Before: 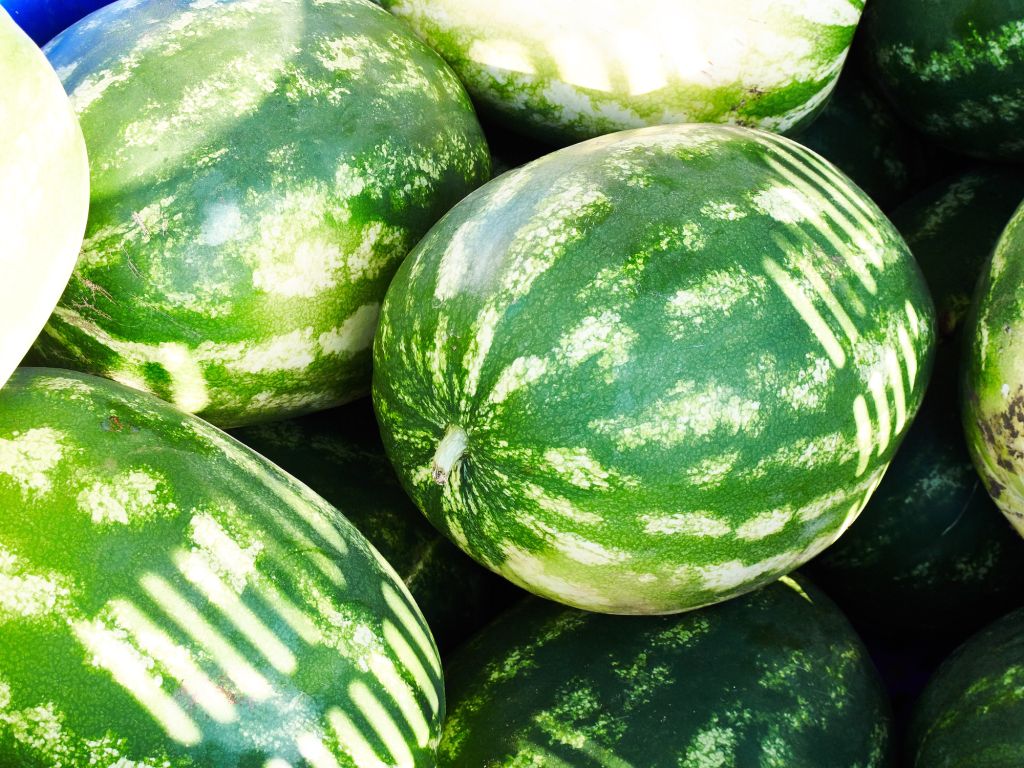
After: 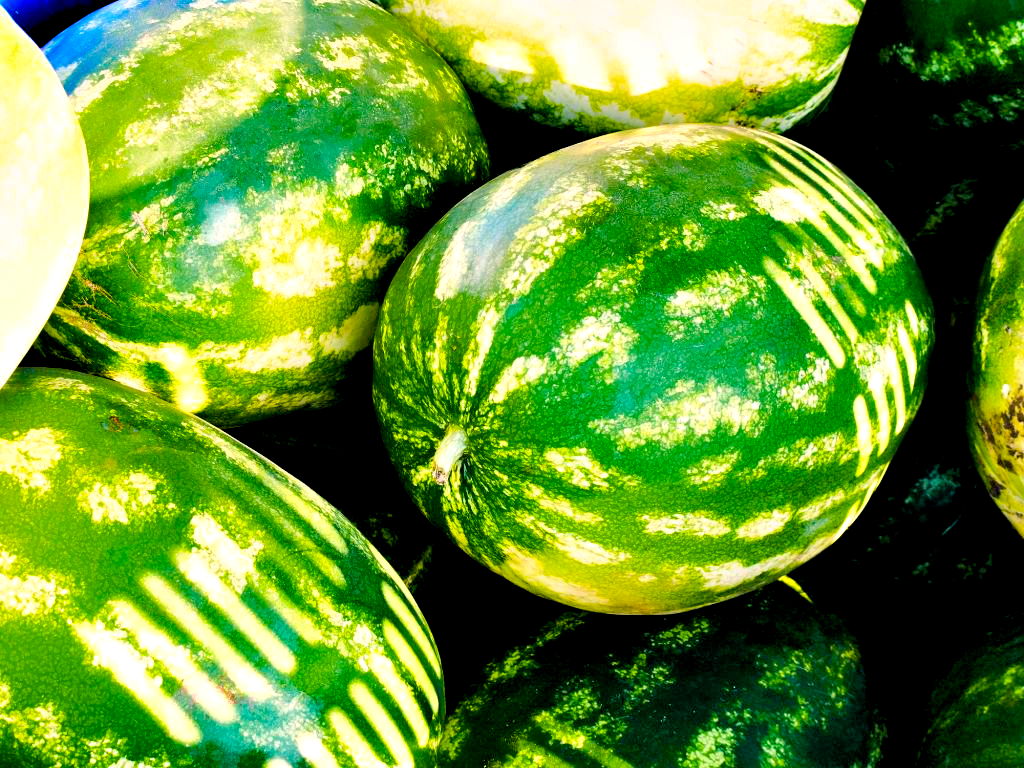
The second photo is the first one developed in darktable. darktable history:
contrast equalizer: octaves 7, y [[0.6 ×6], [0.55 ×6], [0 ×6], [0 ×6], [0 ×6]], mix 0.599
color balance rgb: highlights gain › chroma 3.047%, highlights gain › hue 60.22°, global offset › luminance -0.87%, linear chroma grading › global chroma 7.891%, perceptual saturation grading › global saturation 25.29%, perceptual brilliance grading › mid-tones 10.059%, perceptual brilliance grading › shadows 15.765%, global vibrance 40.487%
haze removal: compatibility mode true, adaptive false
